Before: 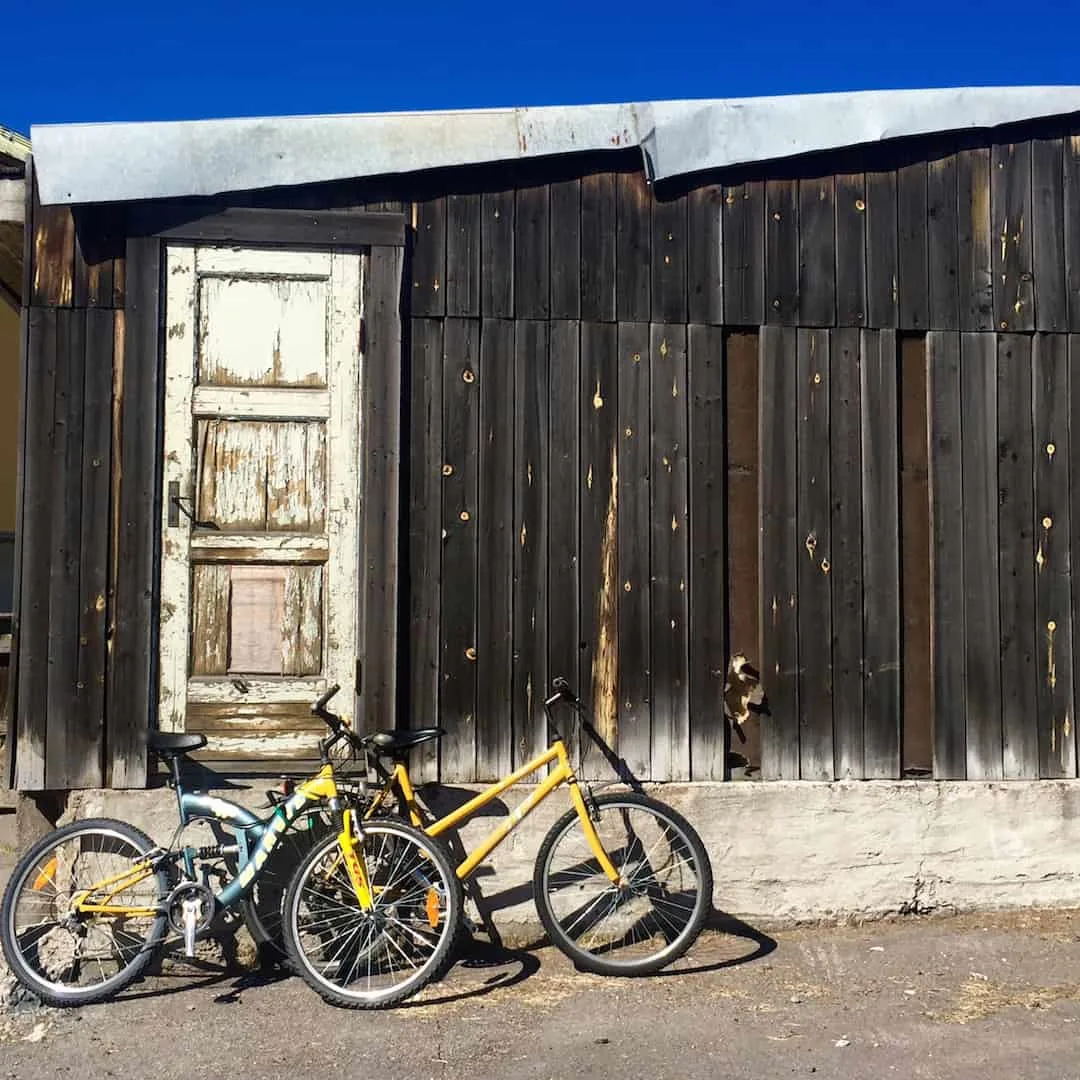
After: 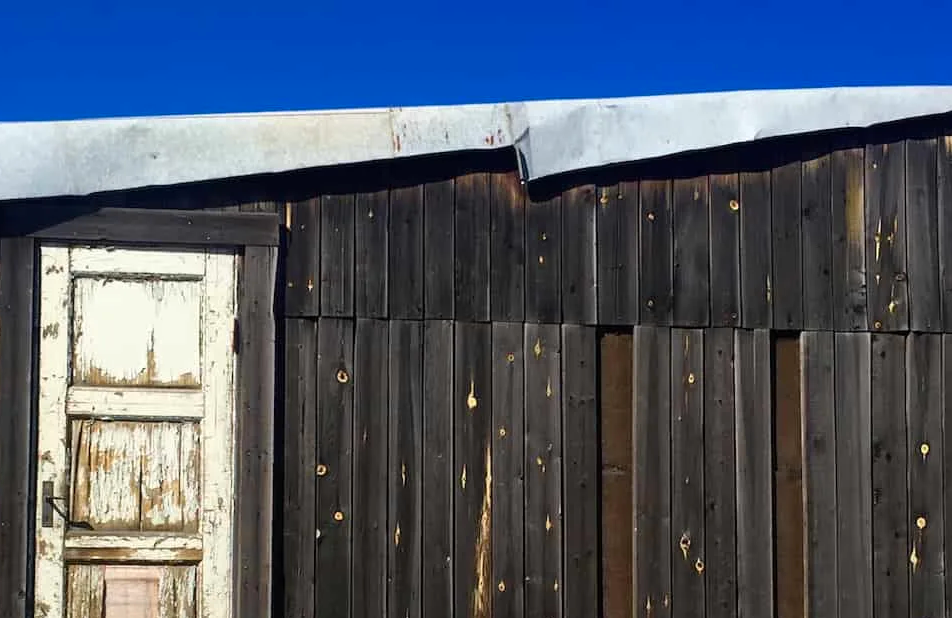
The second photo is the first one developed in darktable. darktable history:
crop and rotate: left 11.812%, bottom 42.776%
color balance: output saturation 110%
